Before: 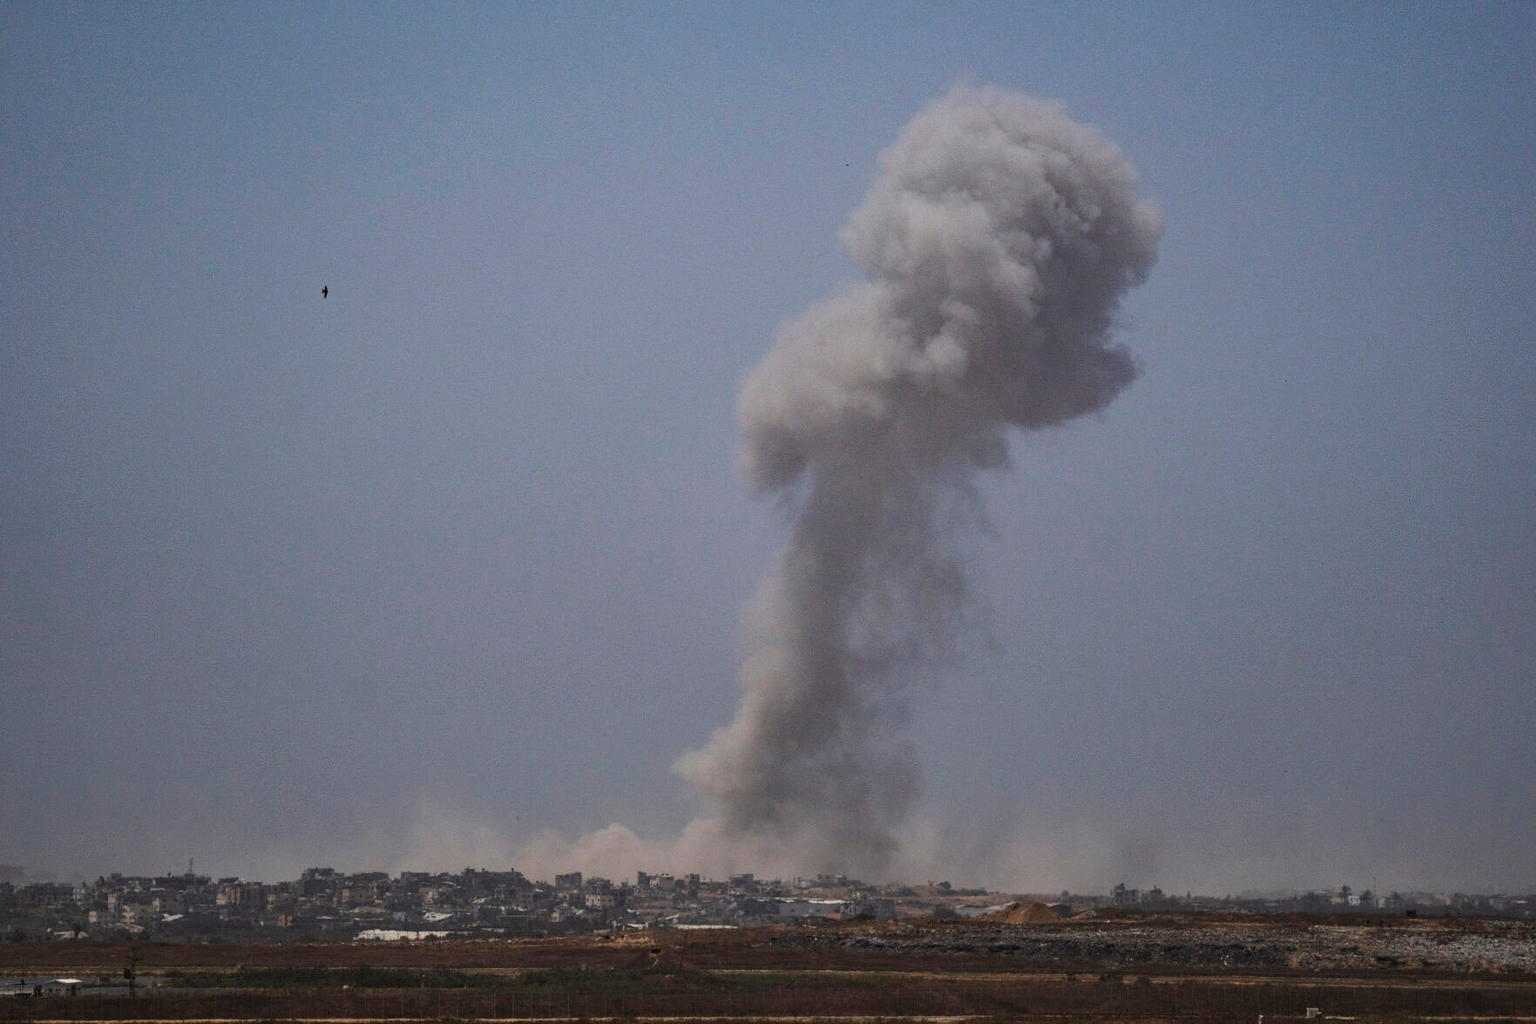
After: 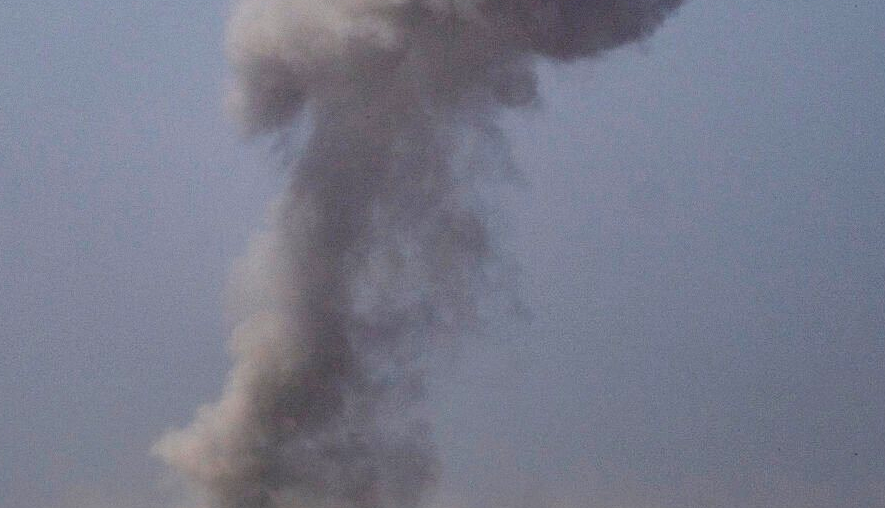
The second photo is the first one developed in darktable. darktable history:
exposure: black level correction 0.031, exposure 0.332 EV, compensate highlight preservation false
crop: left 35.191%, top 36.756%, right 14.558%, bottom 20%
contrast brightness saturation: saturation -0.057
